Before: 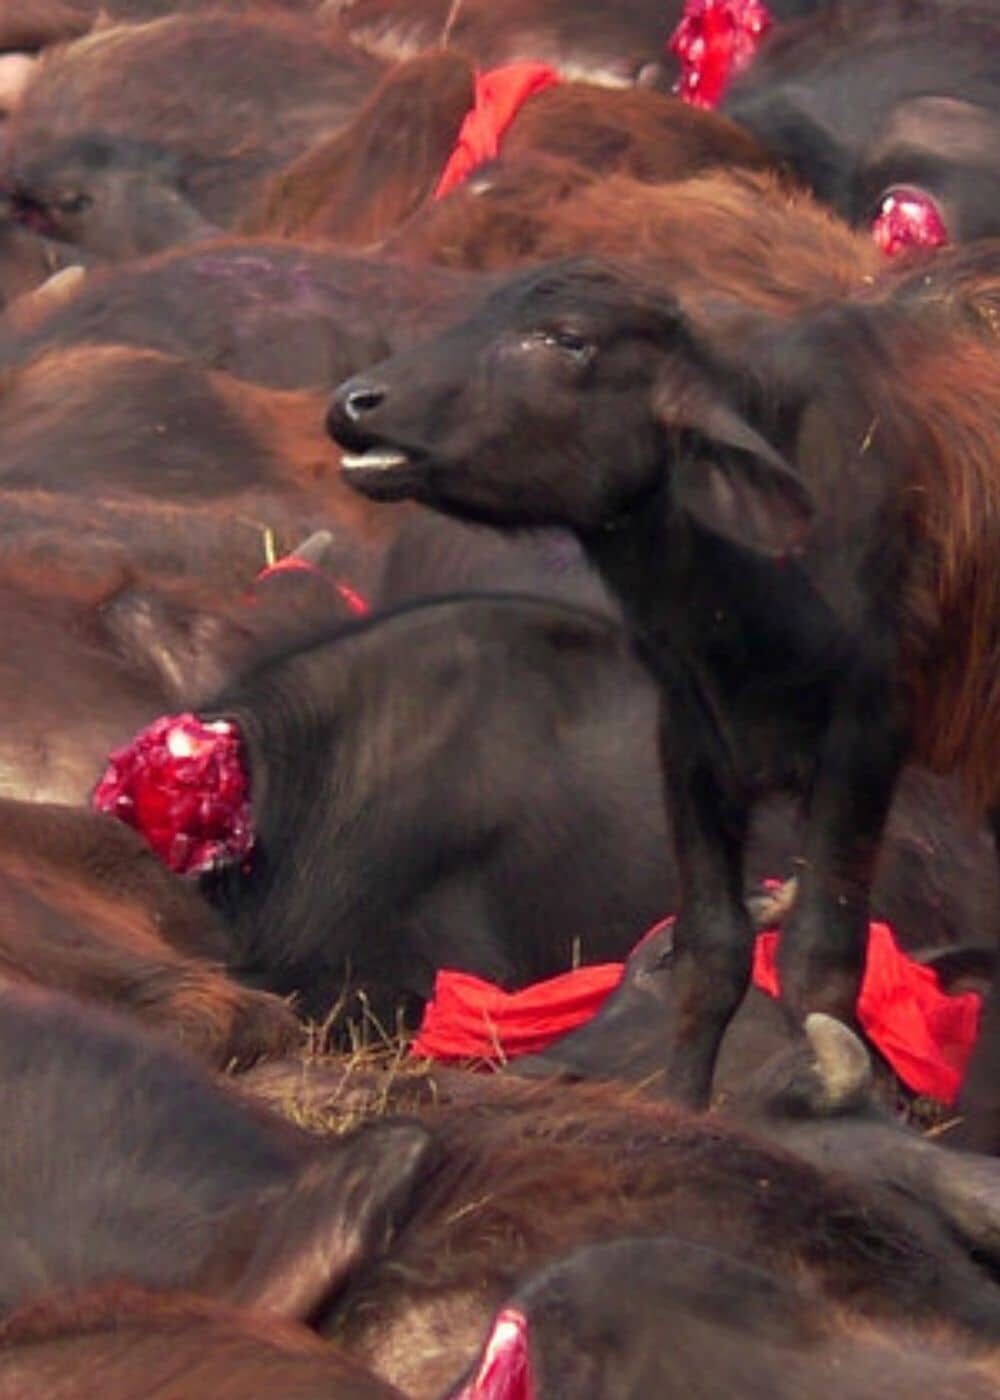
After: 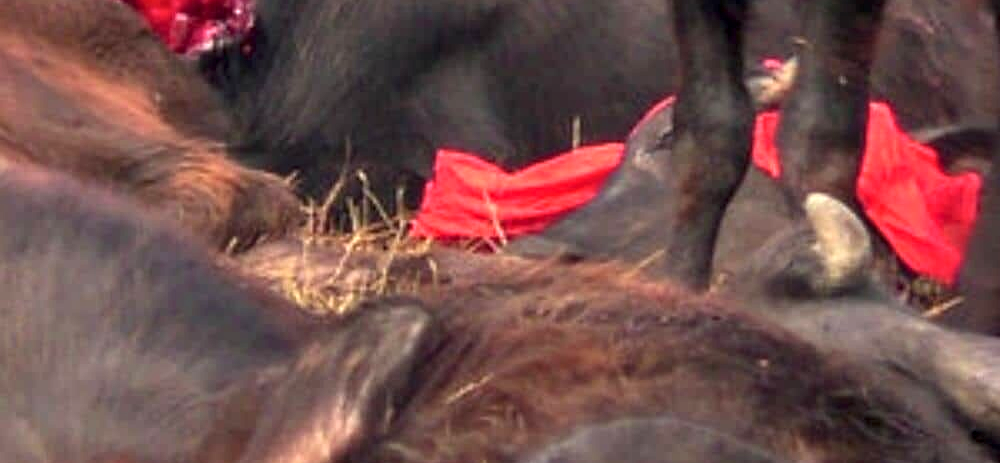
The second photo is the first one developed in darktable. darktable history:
crop and rotate: top 58.573%, bottom 8.31%
local contrast: detail 130%
exposure: black level correction 0, exposure 0.852 EV, compensate highlight preservation false
